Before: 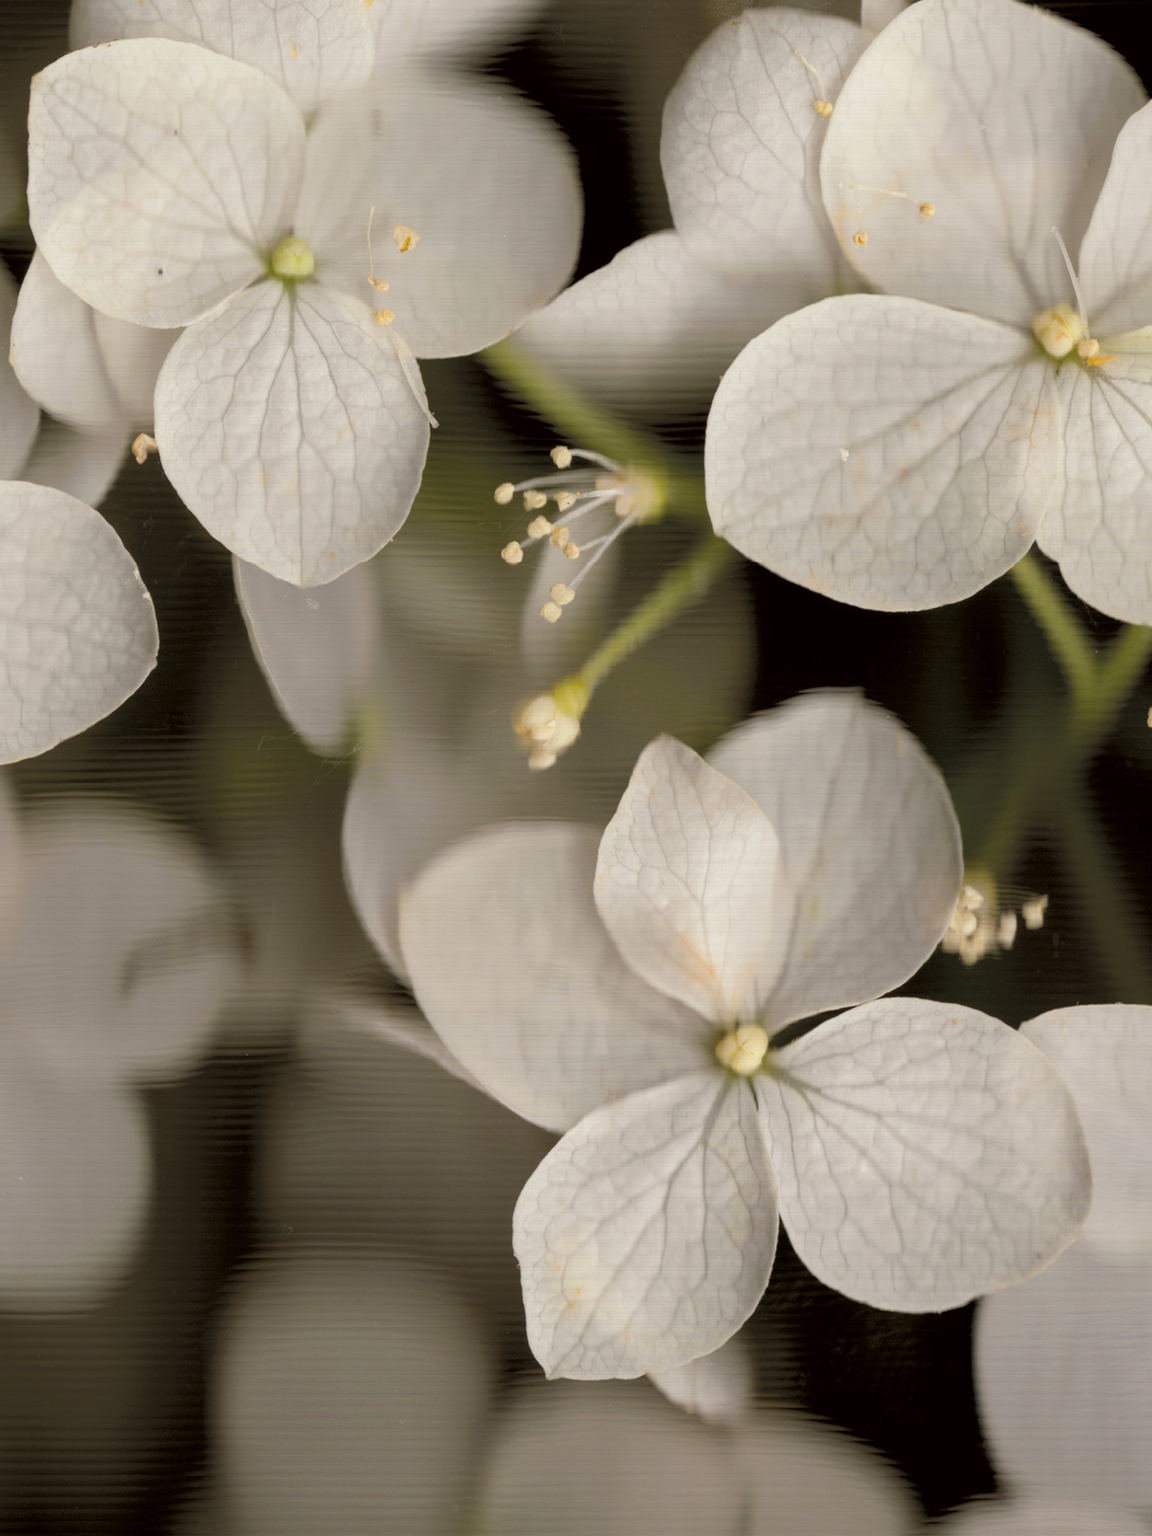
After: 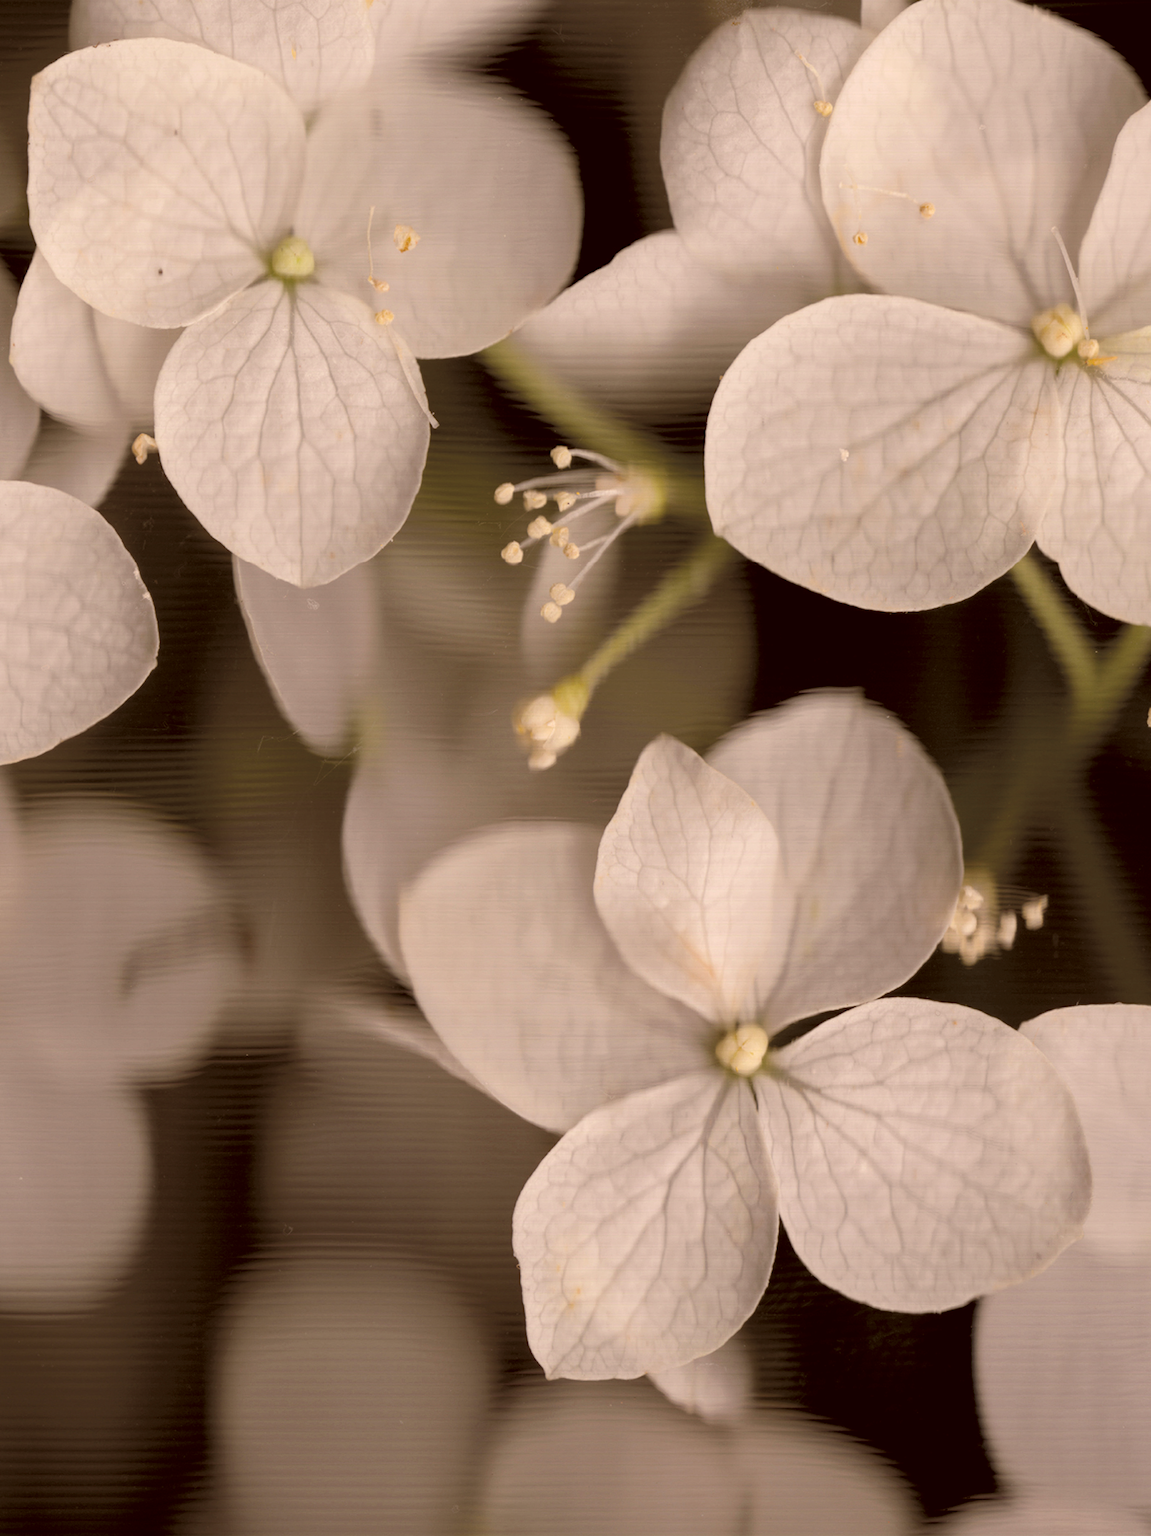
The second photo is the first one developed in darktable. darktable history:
color correction: highlights a* 10.18, highlights b* 9.71, shadows a* 9.09, shadows b* 8.38, saturation 0.778
